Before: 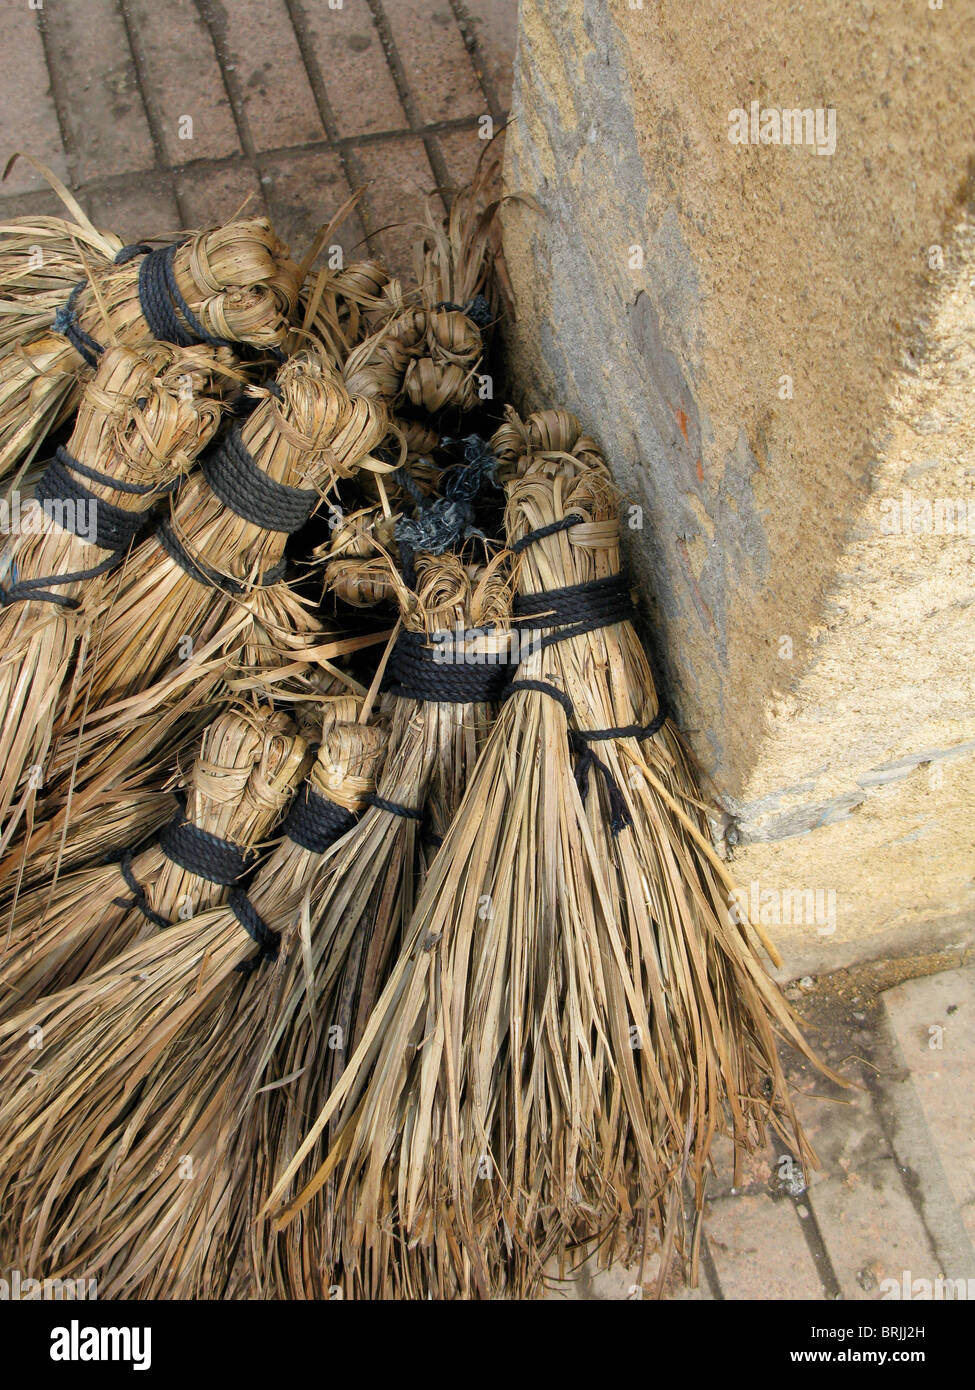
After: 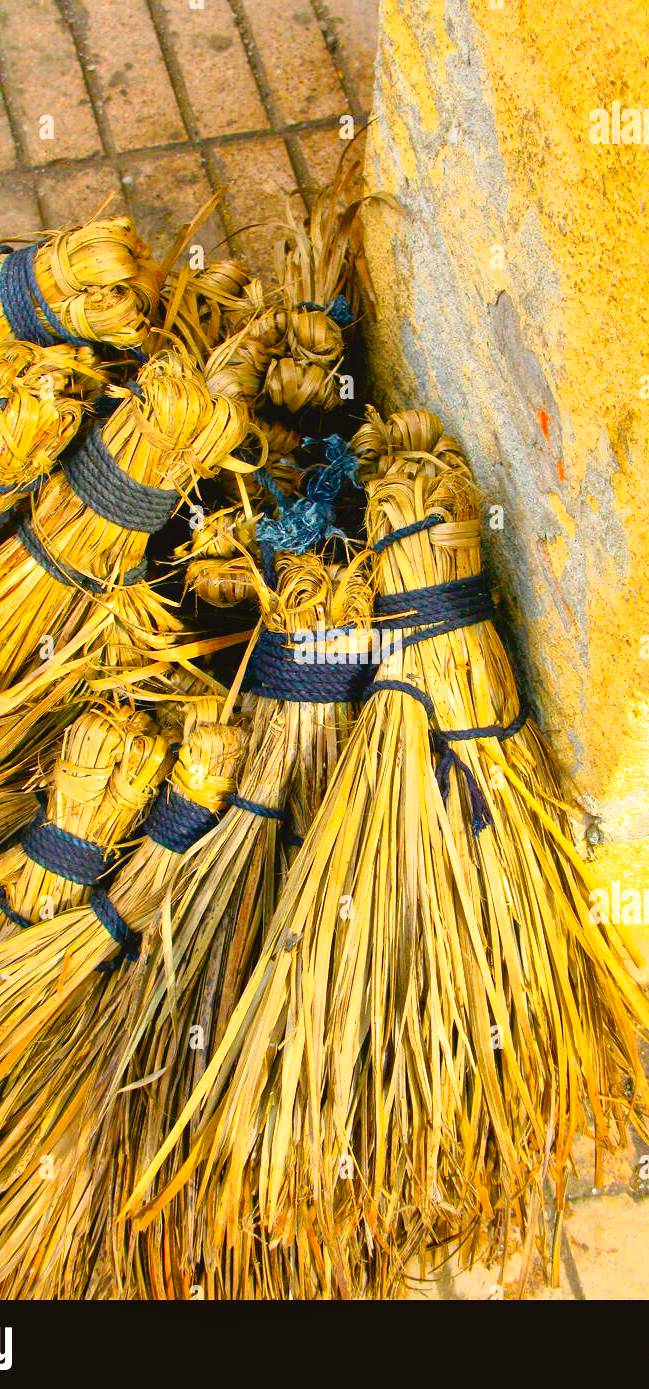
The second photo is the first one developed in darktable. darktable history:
exposure: black level correction 0, exposure 0.7 EV, compensate exposure bias true, compensate highlight preservation false
tone curve: curves: ch0 [(0, 0.023) (0.113, 0.084) (0.285, 0.301) (0.673, 0.796) (0.845, 0.932) (0.994, 0.971)]; ch1 [(0, 0) (0.456, 0.437) (0.498, 0.5) (0.57, 0.559) (0.631, 0.639) (1, 1)]; ch2 [(0, 0) (0.417, 0.44) (0.46, 0.453) (0.502, 0.507) (0.55, 0.57) (0.67, 0.712) (1, 1)], color space Lab, independent channels, preserve colors none
crop and rotate: left 14.292%, right 19.041%
color balance rgb: perceptual saturation grading › global saturation 35%, perceptual saturation grading › highlights -30%, perceptual saturation grading › shadows 35%, perceptual brilliance grading › global brilliance 3%, perceptual brilliance grading › highlights -3%, perceptual brilliance grading › shadows 3%
shadows and highlights: on, module defaults
color contrast: green-magenta contrast 1.69, blue-yellow contrast 1.49
white balance: red 1, blue 1
